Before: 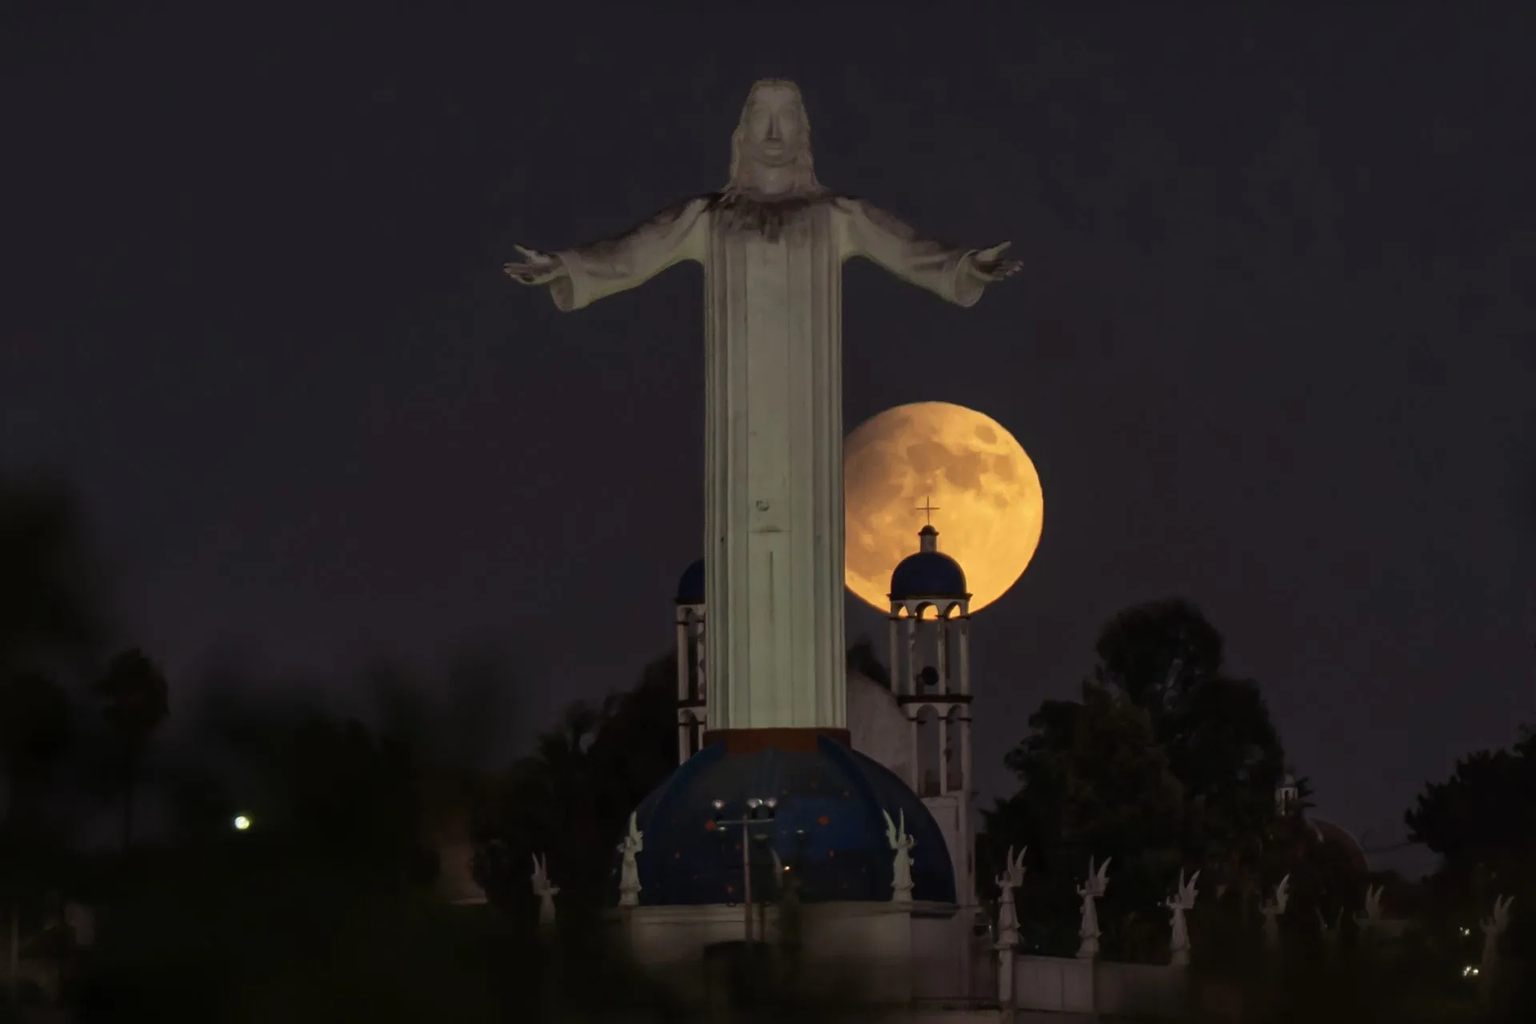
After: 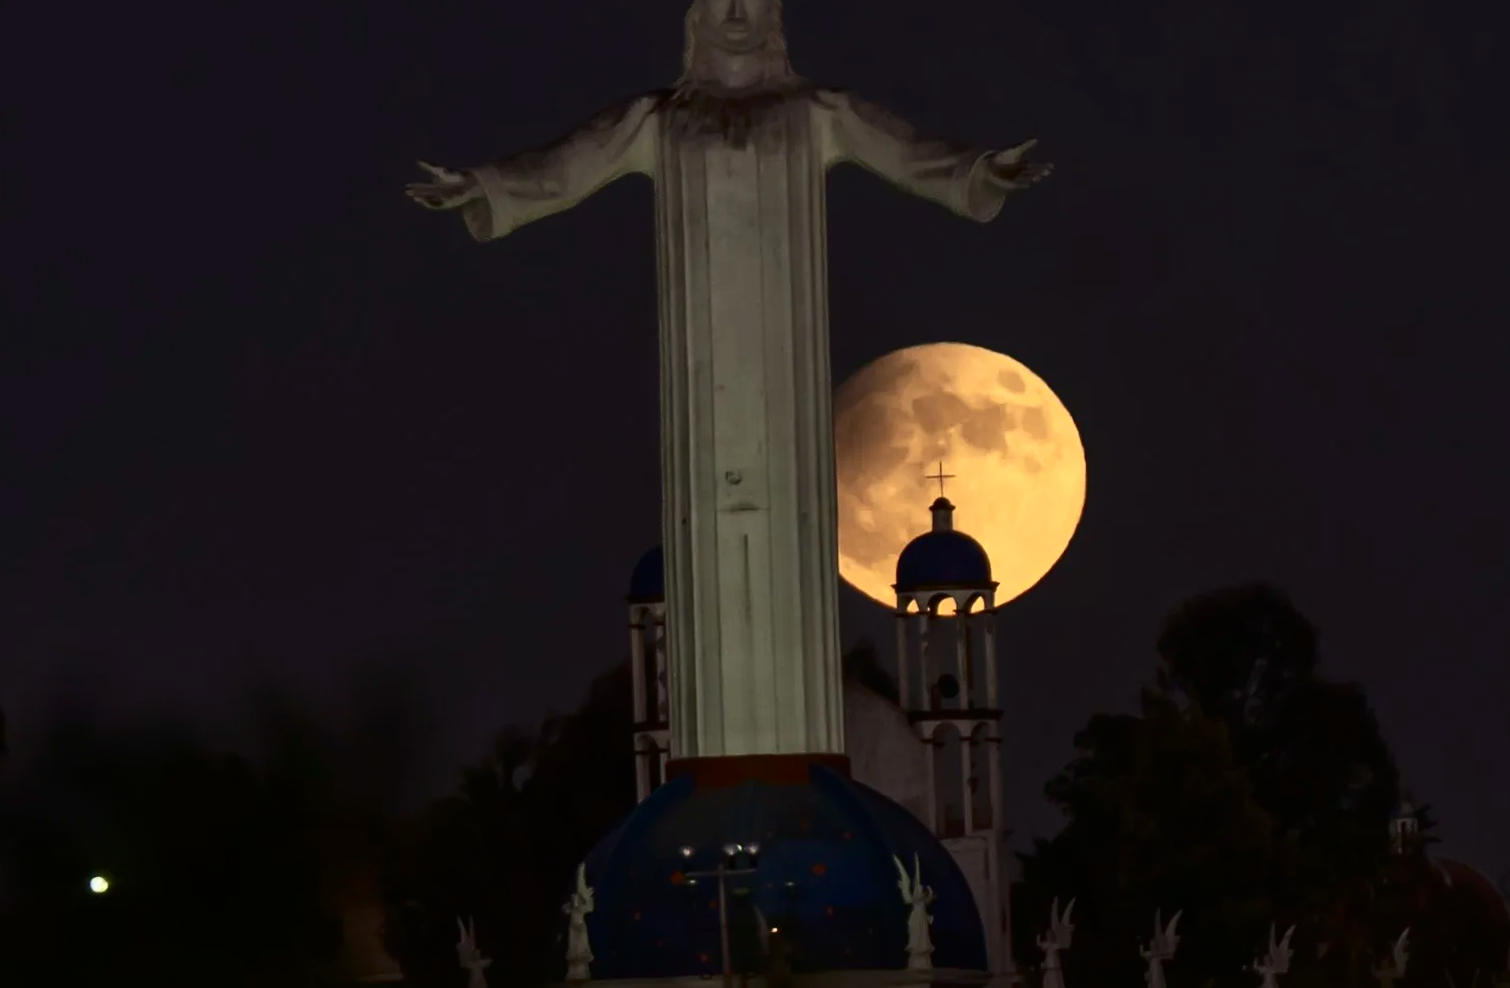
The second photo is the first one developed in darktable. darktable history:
crop and rotate: left 10.071%, top 10.071%, right 10.02%, bottom 10.02%
rotate and perspective: rotation -1.32°, lens shift (horizontal) -0.031, crop left 0.015, crop right 0.985, crop top 0.047, crop bottom 0.982
contrast brightness saturation: contrast 0.28
